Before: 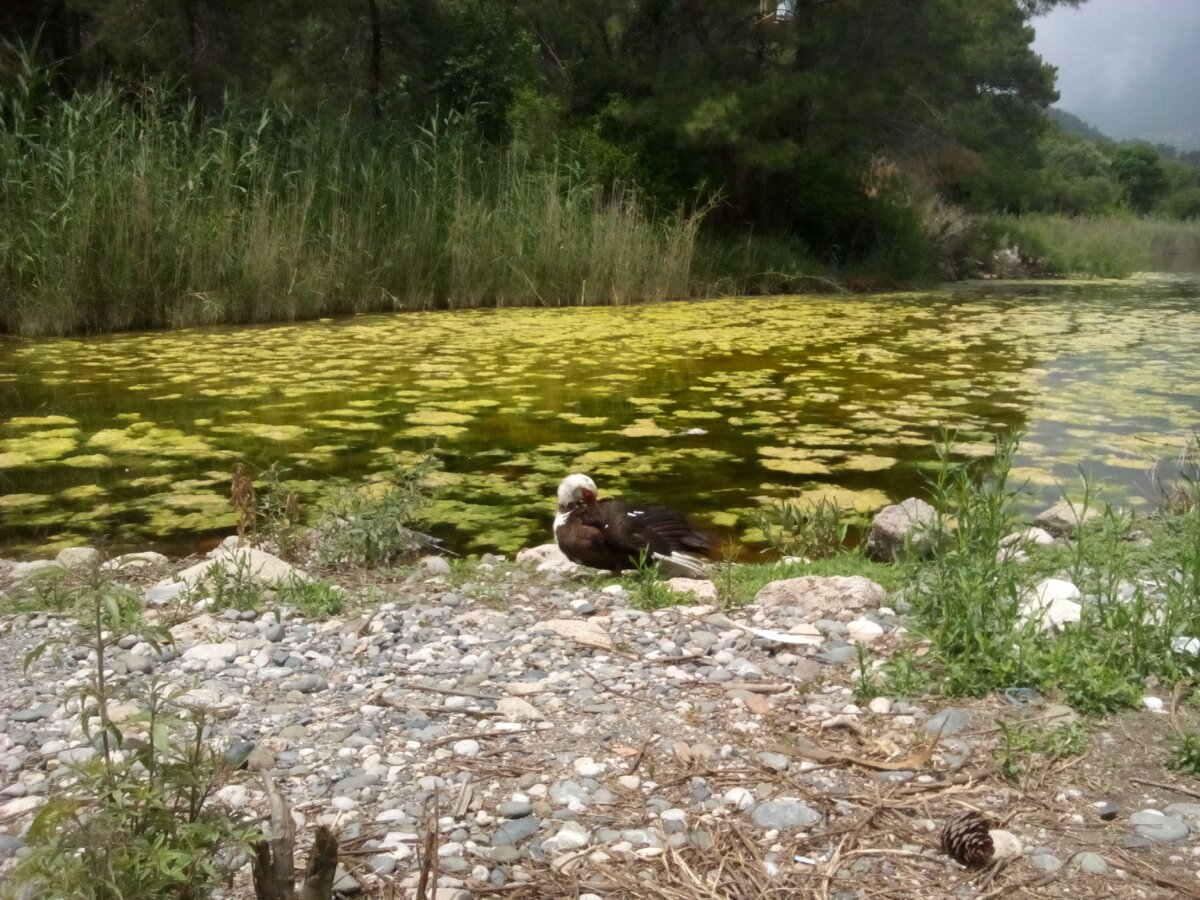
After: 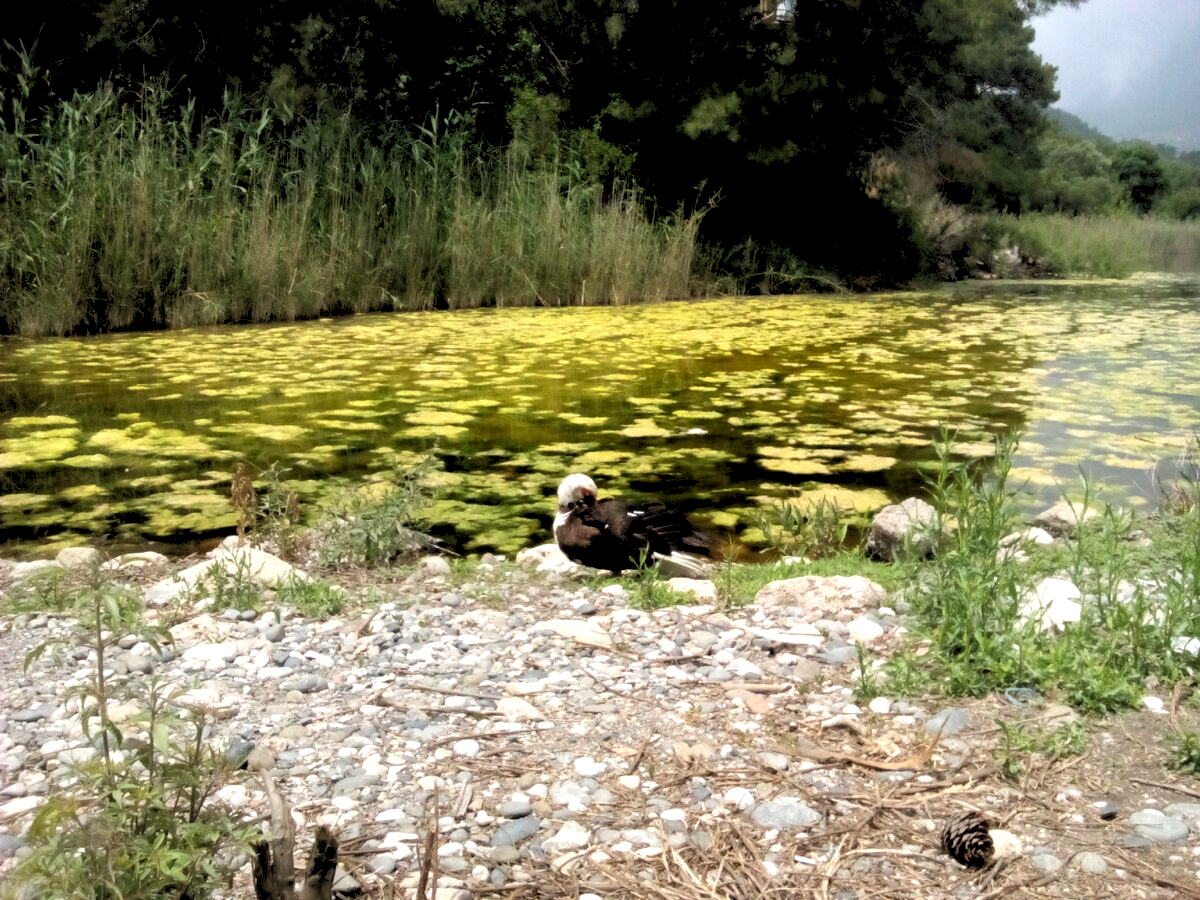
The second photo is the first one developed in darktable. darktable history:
exposure: exposure 0.426 EV, compensate highlight preservation false
rgb levels: levels [[0.029, 0.461, 0.922], [0, 0.5, 1], [0, 0.5, 1]]
